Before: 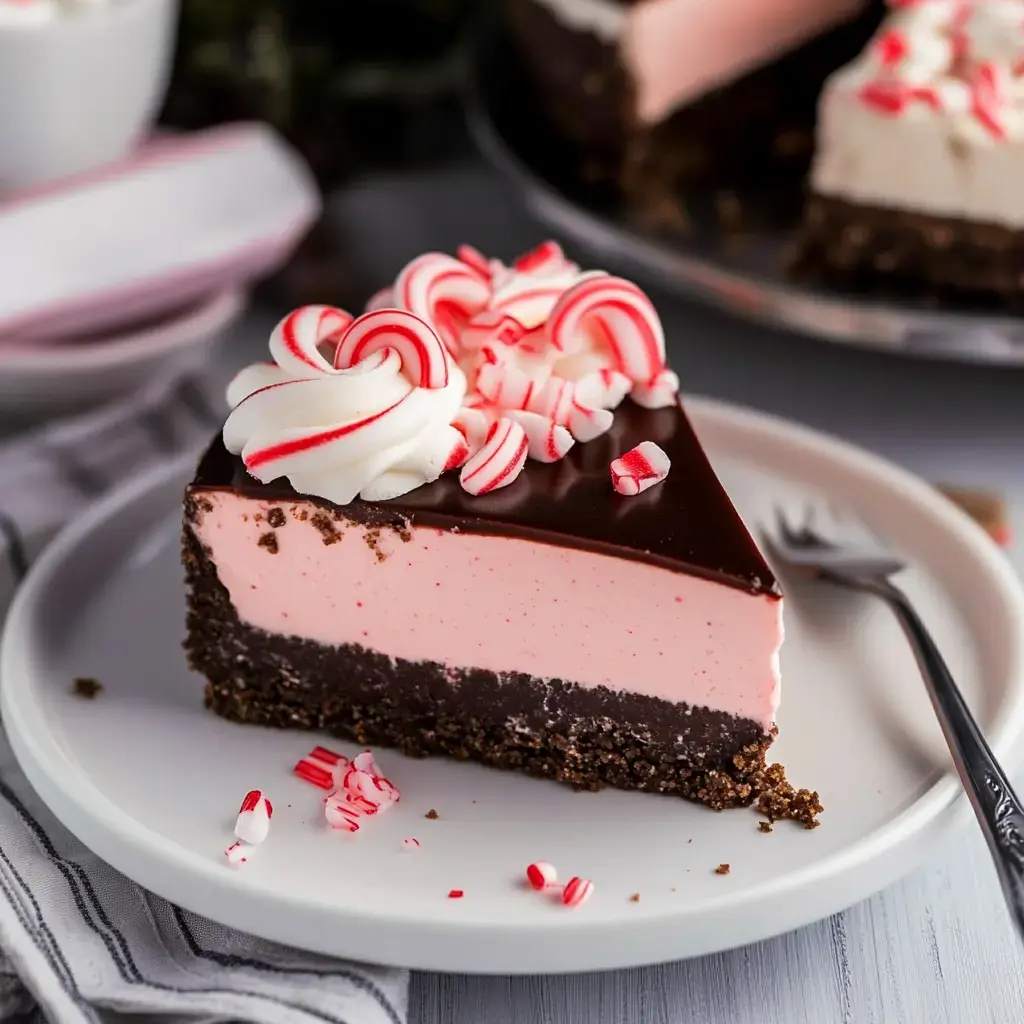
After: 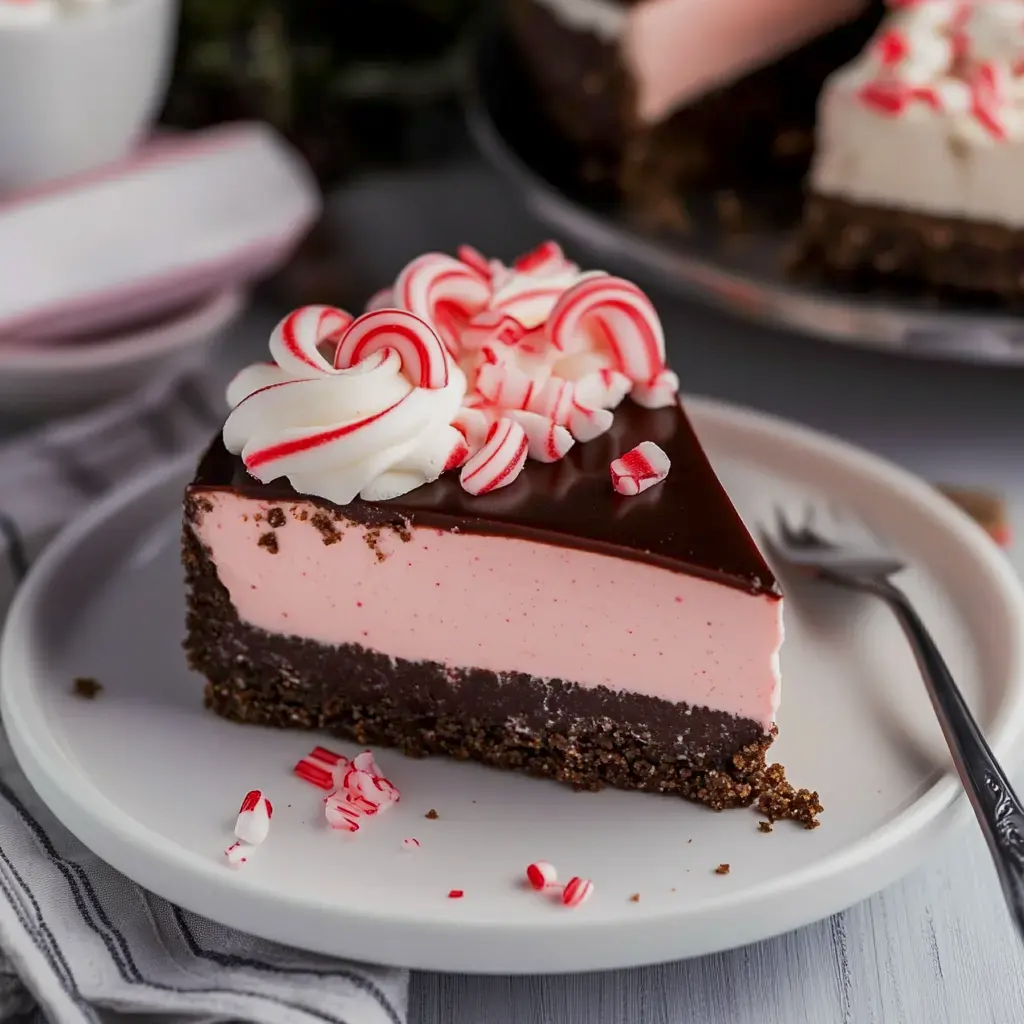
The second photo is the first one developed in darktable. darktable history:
tone equalizer: -8 EV 0.269 EV, -7 EV 0.454 EV, -6 EV 0.395 EV, -5 EV 0.221 EV, -3 EV -0.281 EV, -2 EV -0.413 EV, -1 EV -0.404 EV, +0 EV -0.264 EV
